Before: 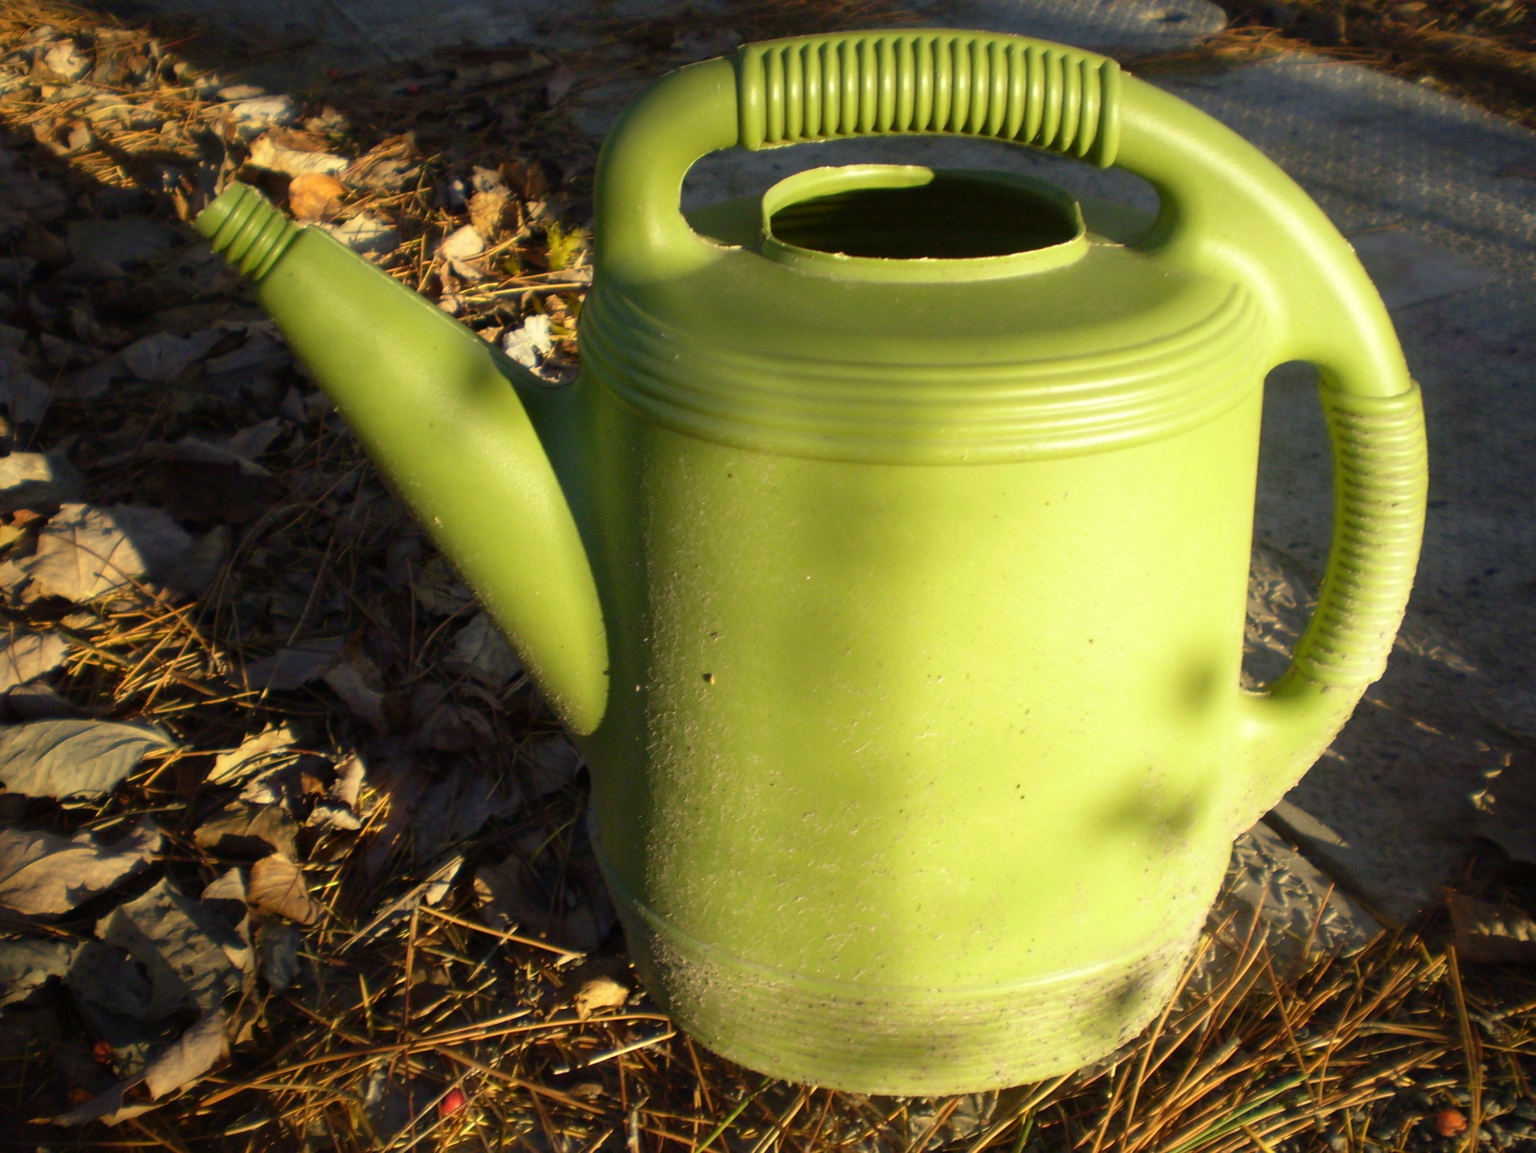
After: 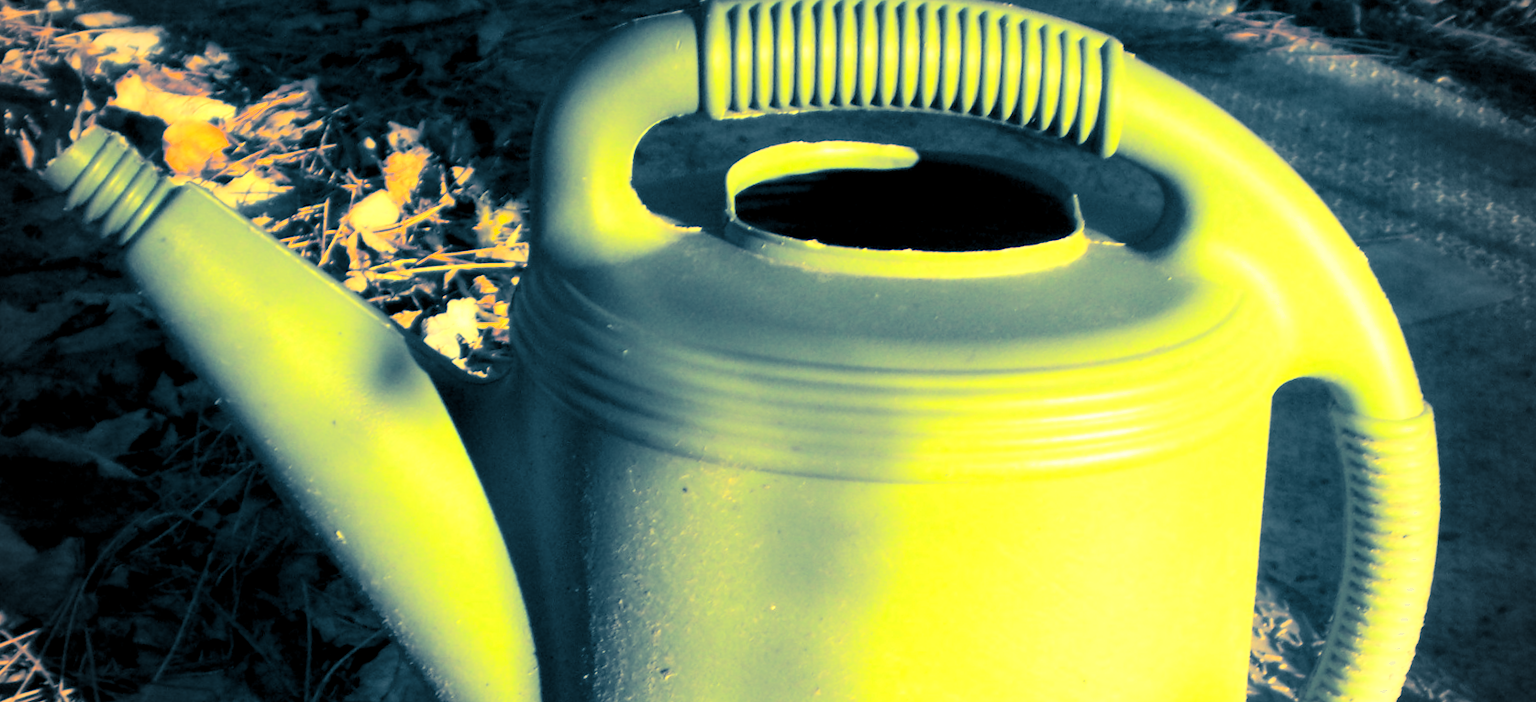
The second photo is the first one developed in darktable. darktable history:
rotate and perspective: rotation 0.679°, lens shift (horizontal) 0.136, crop left 0.009, crop right 0.991, crop top 0.078, crop bottom 0.95
white balance: red 1.138, green 0.996, blue 0.812
exposure: black level correction 0.001, exposure 0.5 EV, compensate exposure bias true, compensate highlight preservation false
vignetting: fall-off radius 60.92%
crop and rotate: left 11.812%, bottom 42.776%
color correction: highlights a* -14.62, highlights b* -16.22, shadows a* 10.12, shadows b* 29.4
split-toning: shadows › hue 212.4°, balance -70
contrast brightness saturation: contrast 0.23, brightness 0.1, saturation 0.29
